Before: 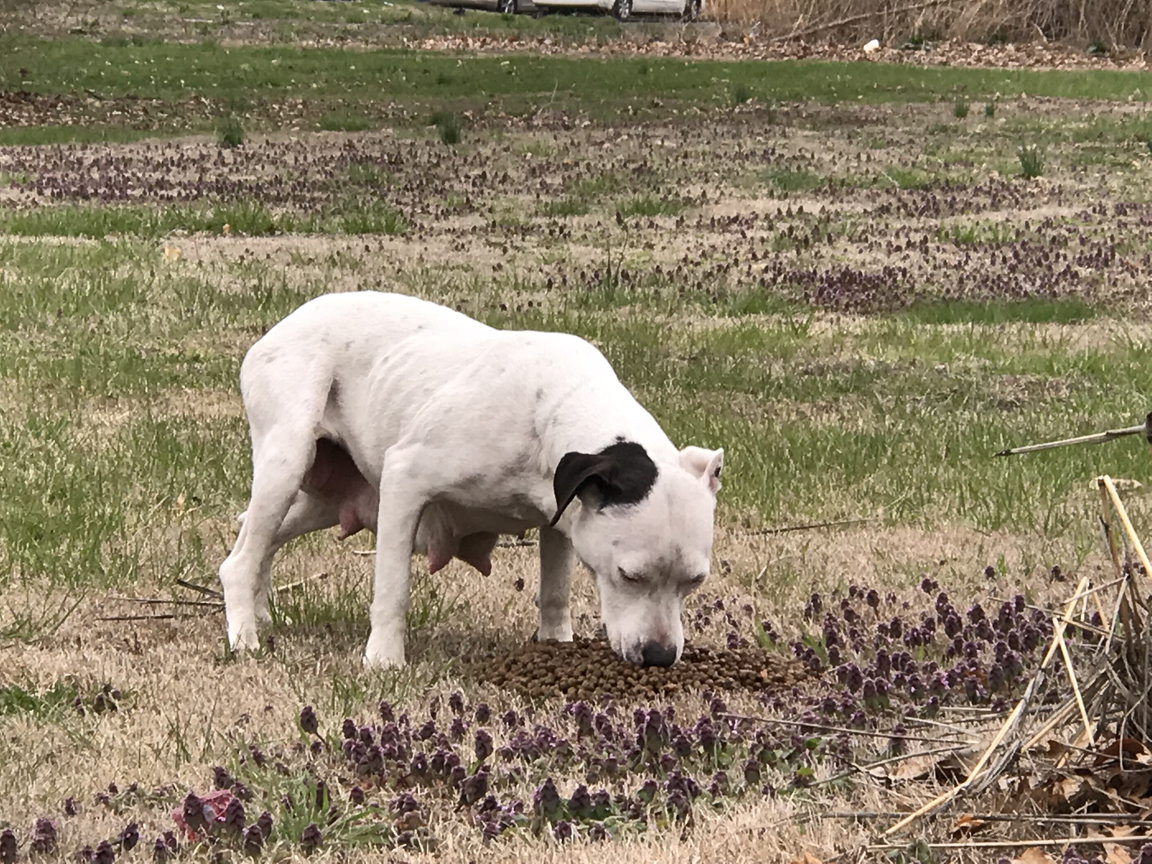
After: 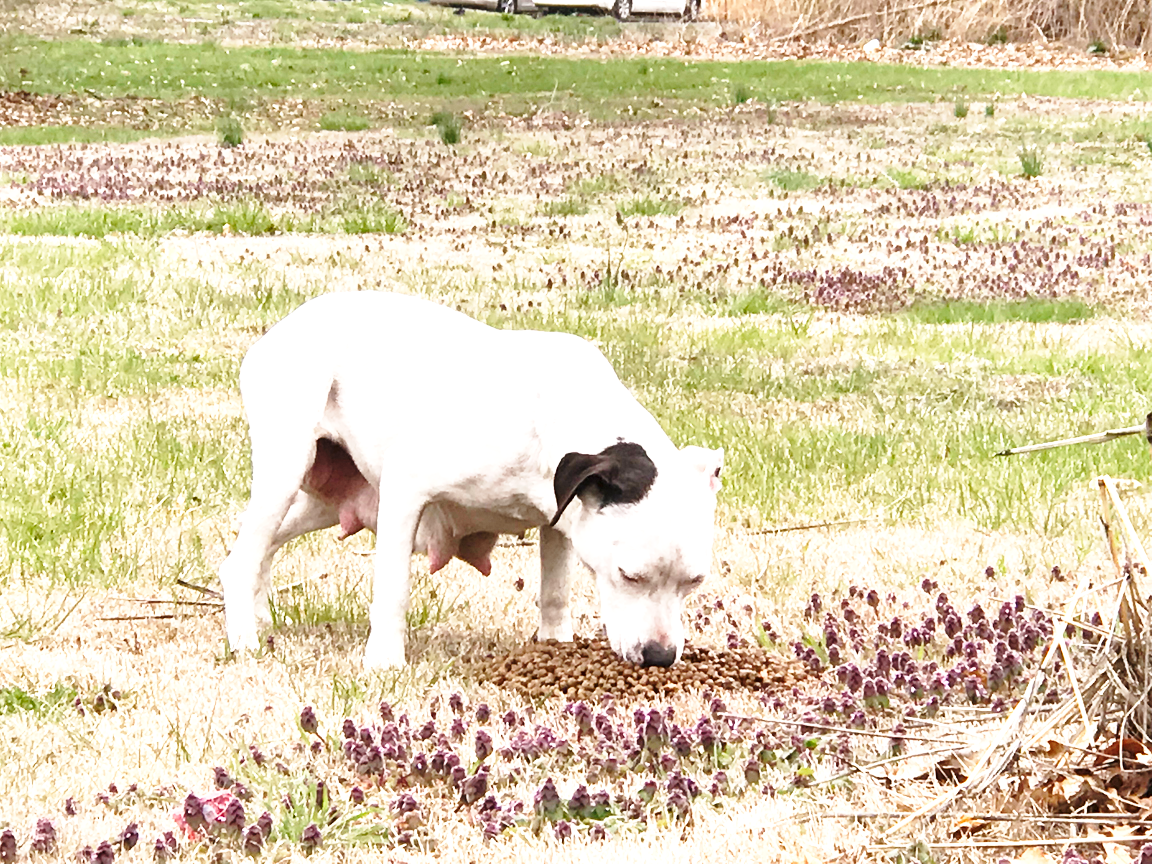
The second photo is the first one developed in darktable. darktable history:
exposure: exposure 1.209 EV, compensate highlight preservation false
base curve: curves: ch0 [(0, 0) (0.028, 0.03) (0.121, 0.232) (0.46, 0.748) (0.859, 0.968) (1, 1)], preserve colors none
